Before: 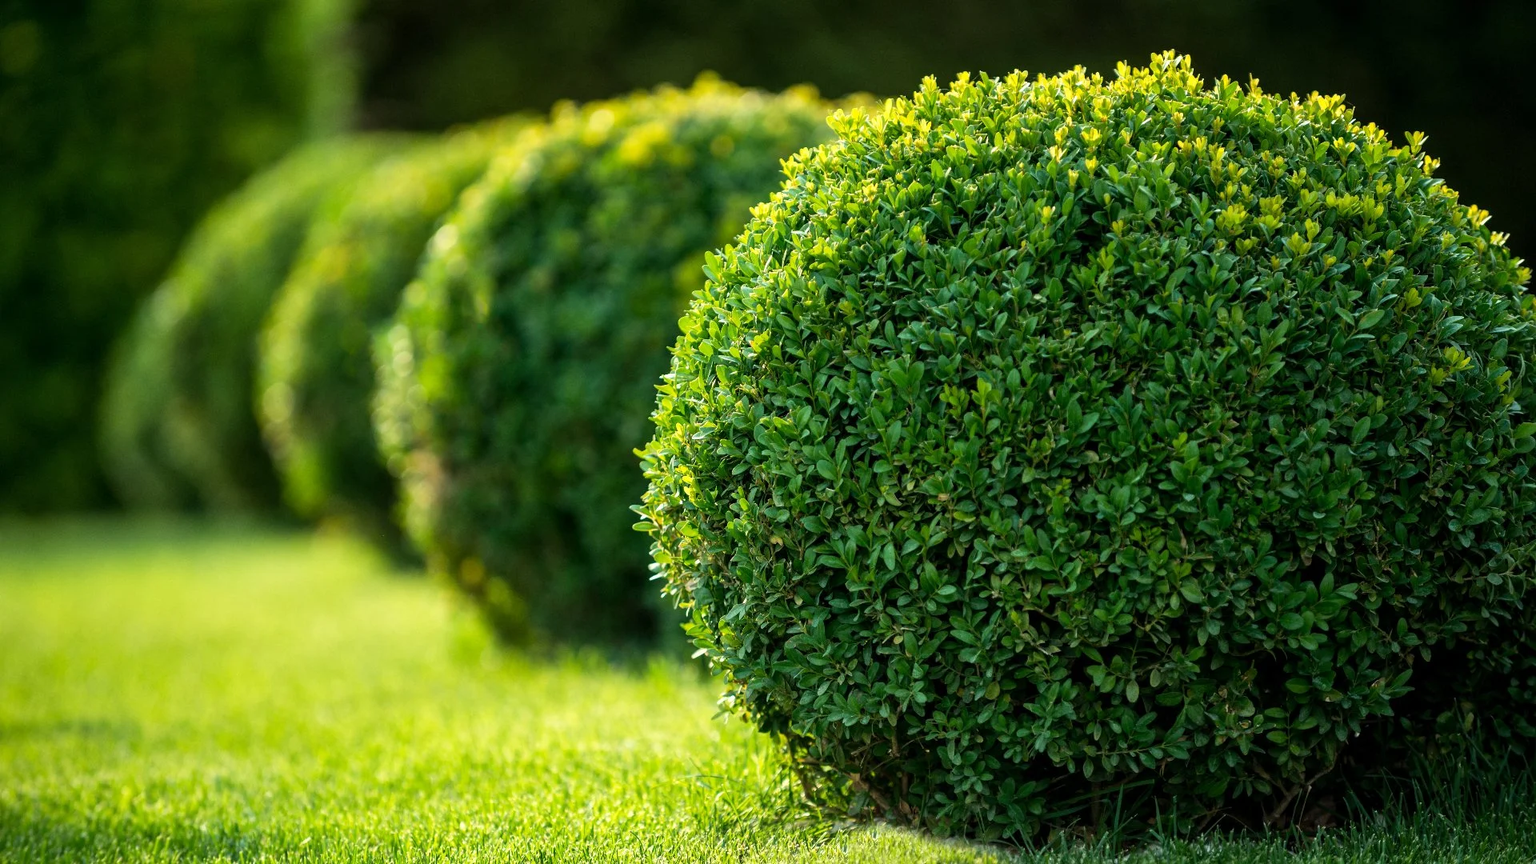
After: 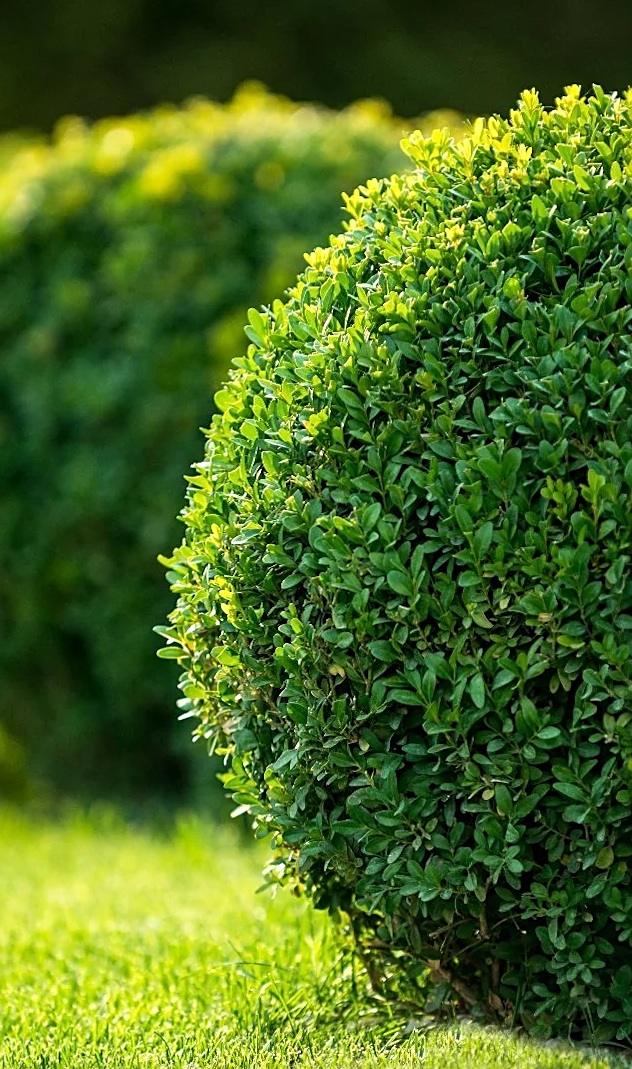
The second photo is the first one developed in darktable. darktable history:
rotate and perspective: rotation 0.174°, lens shift (vertical) 0.013, lens shift (horizontal) 0.019, shear 0.001, automatic cropping original format, crop left 0.007, crop right 0.991, crop top 0.016, crop bottom 0.997
crop: left 33.36%, right 33.36%
sharpen: on, module defaults
